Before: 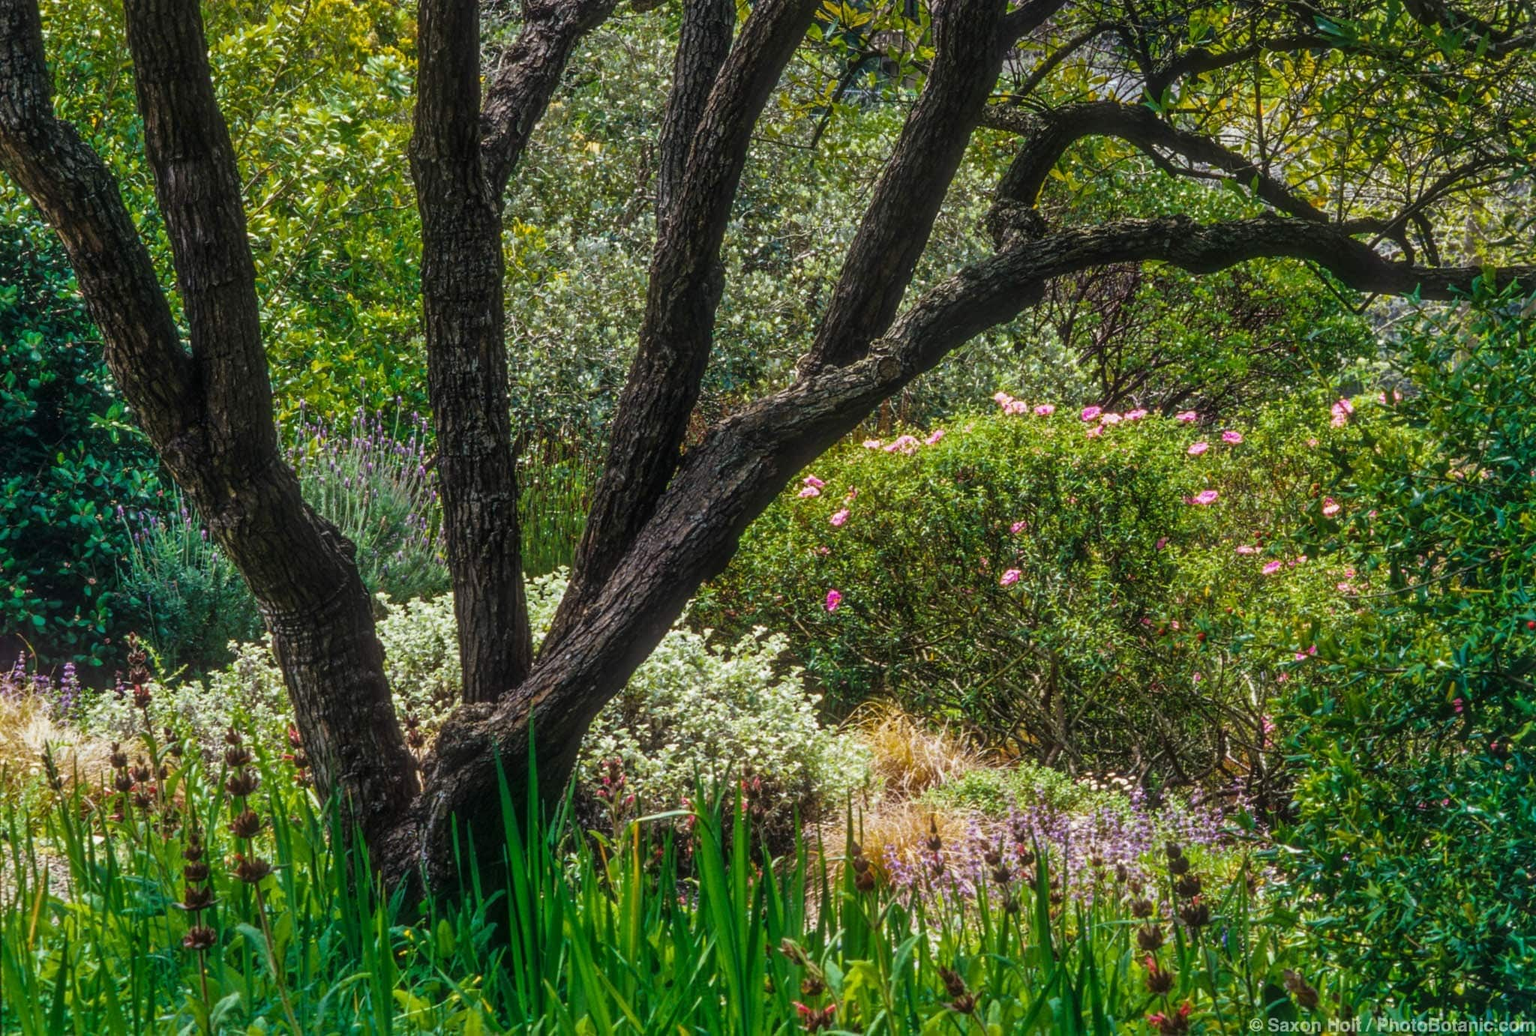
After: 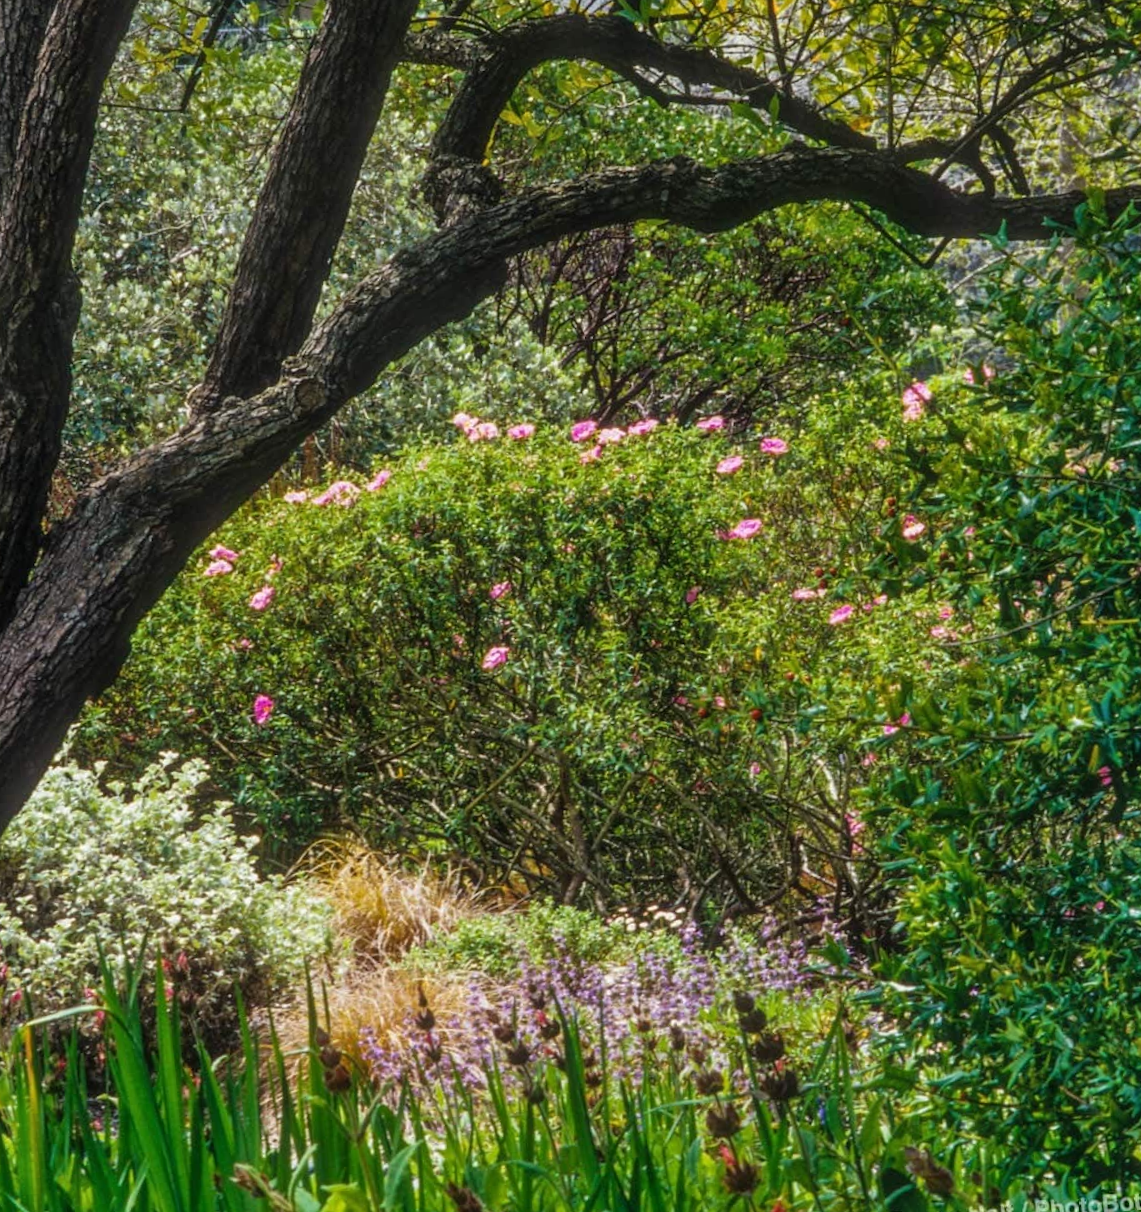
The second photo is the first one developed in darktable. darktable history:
crop: left 41.402%
shadows and highlights: shadows 32, highlights -32, soften with gaussian
rotate and perspective: rotation -5°, crop left 0.05, crop right 0.952, crop top 0.11, crop bottom 0.89
